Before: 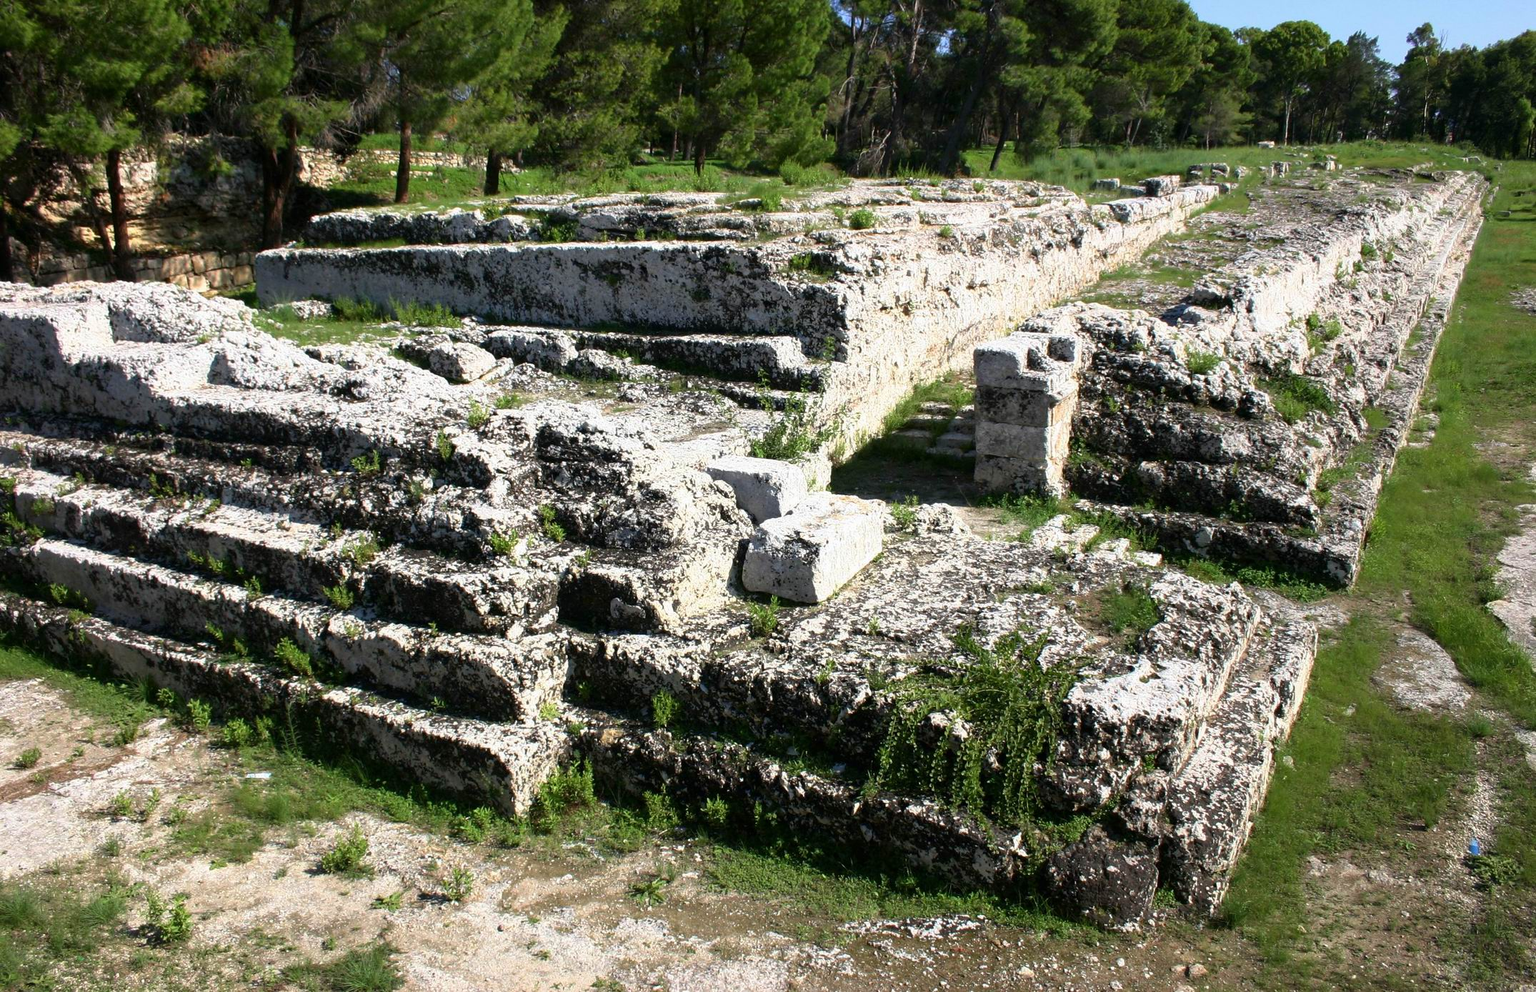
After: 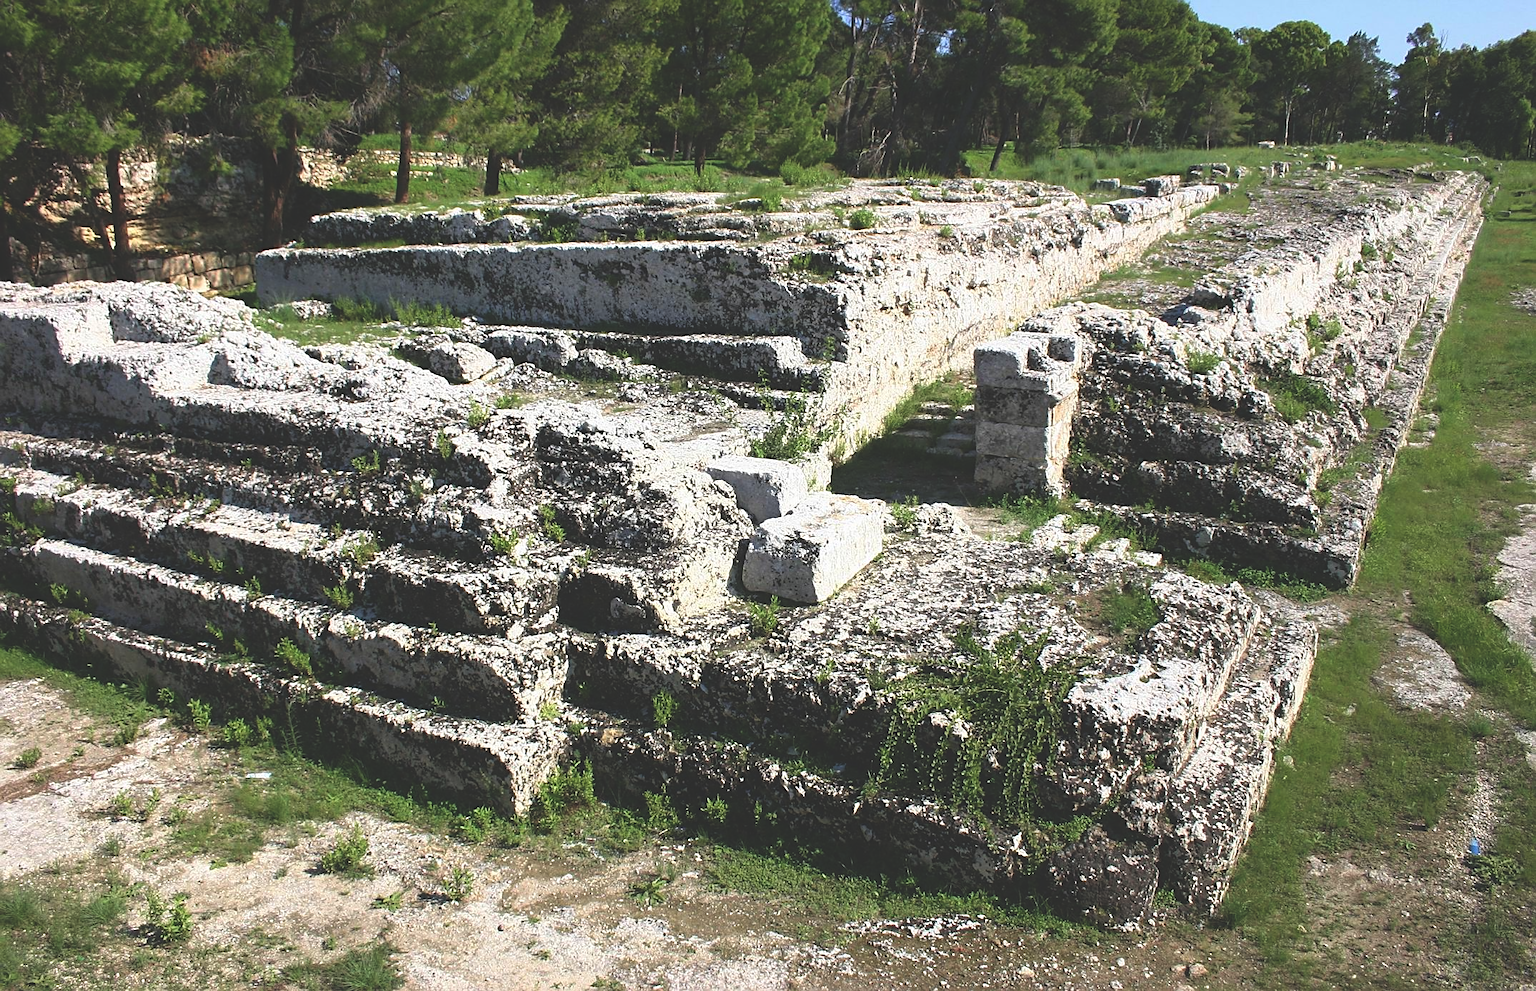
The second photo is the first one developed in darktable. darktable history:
sharpen: on, module defaults
exposure: black level correction -0.026, compensate highlight preservation false
